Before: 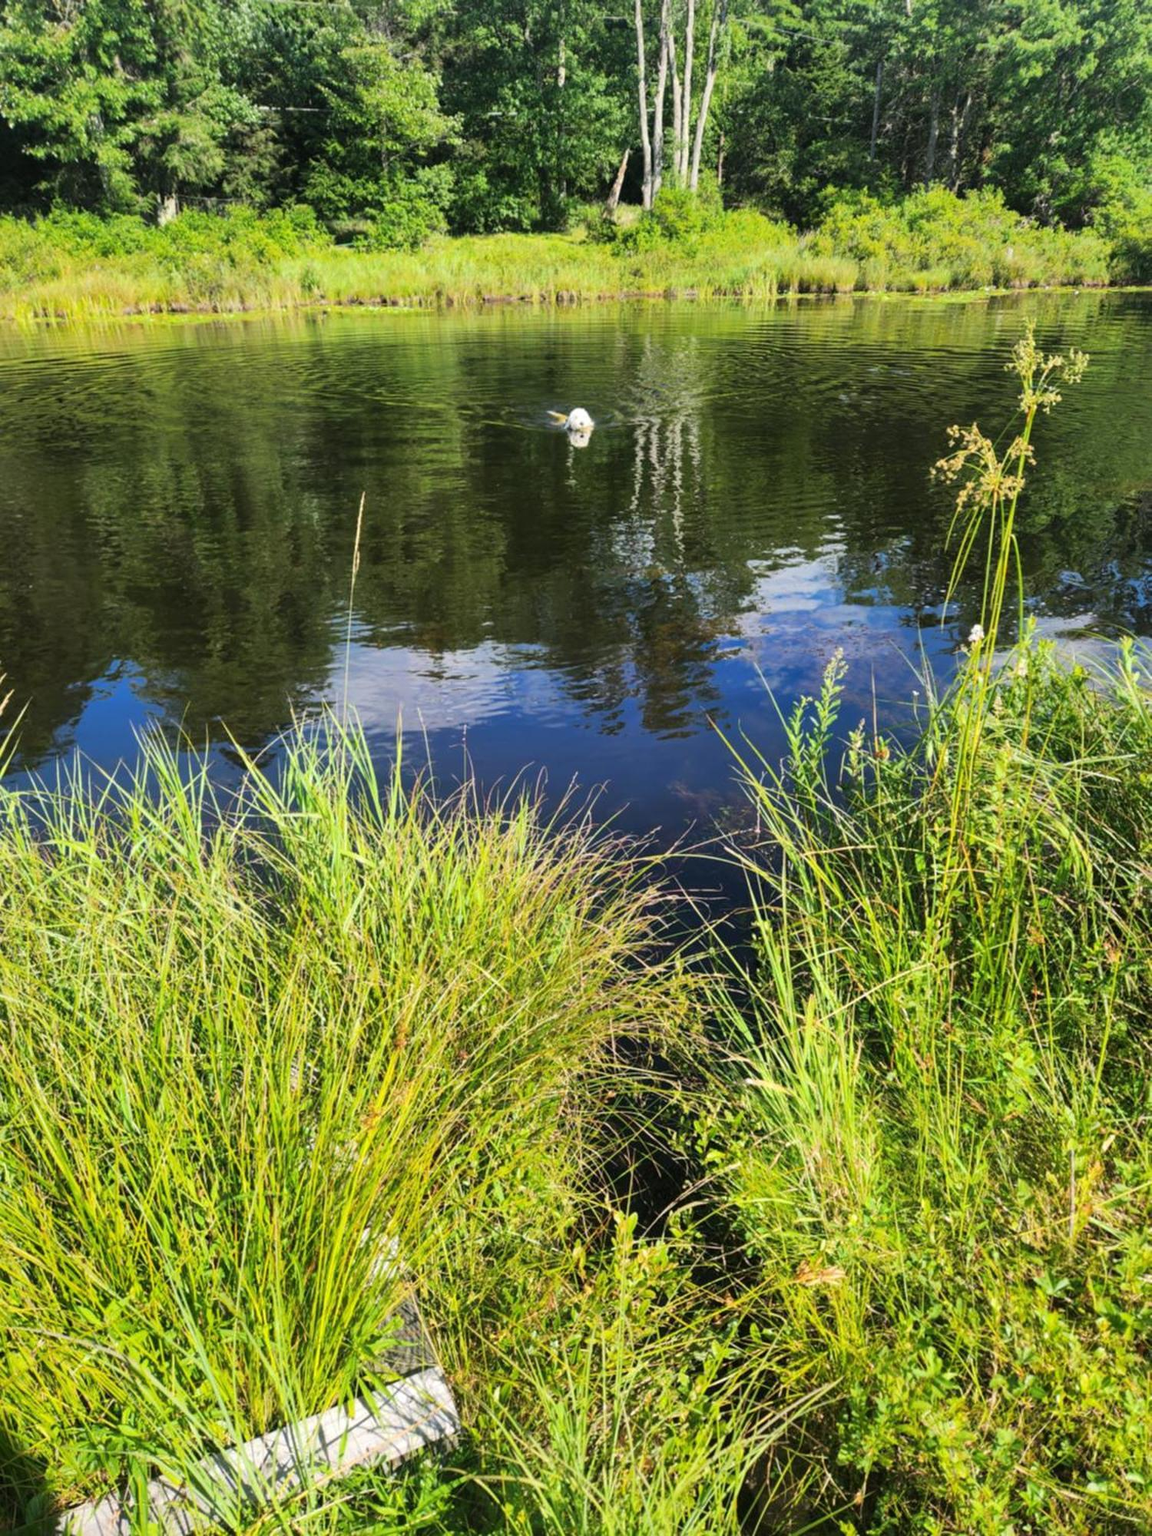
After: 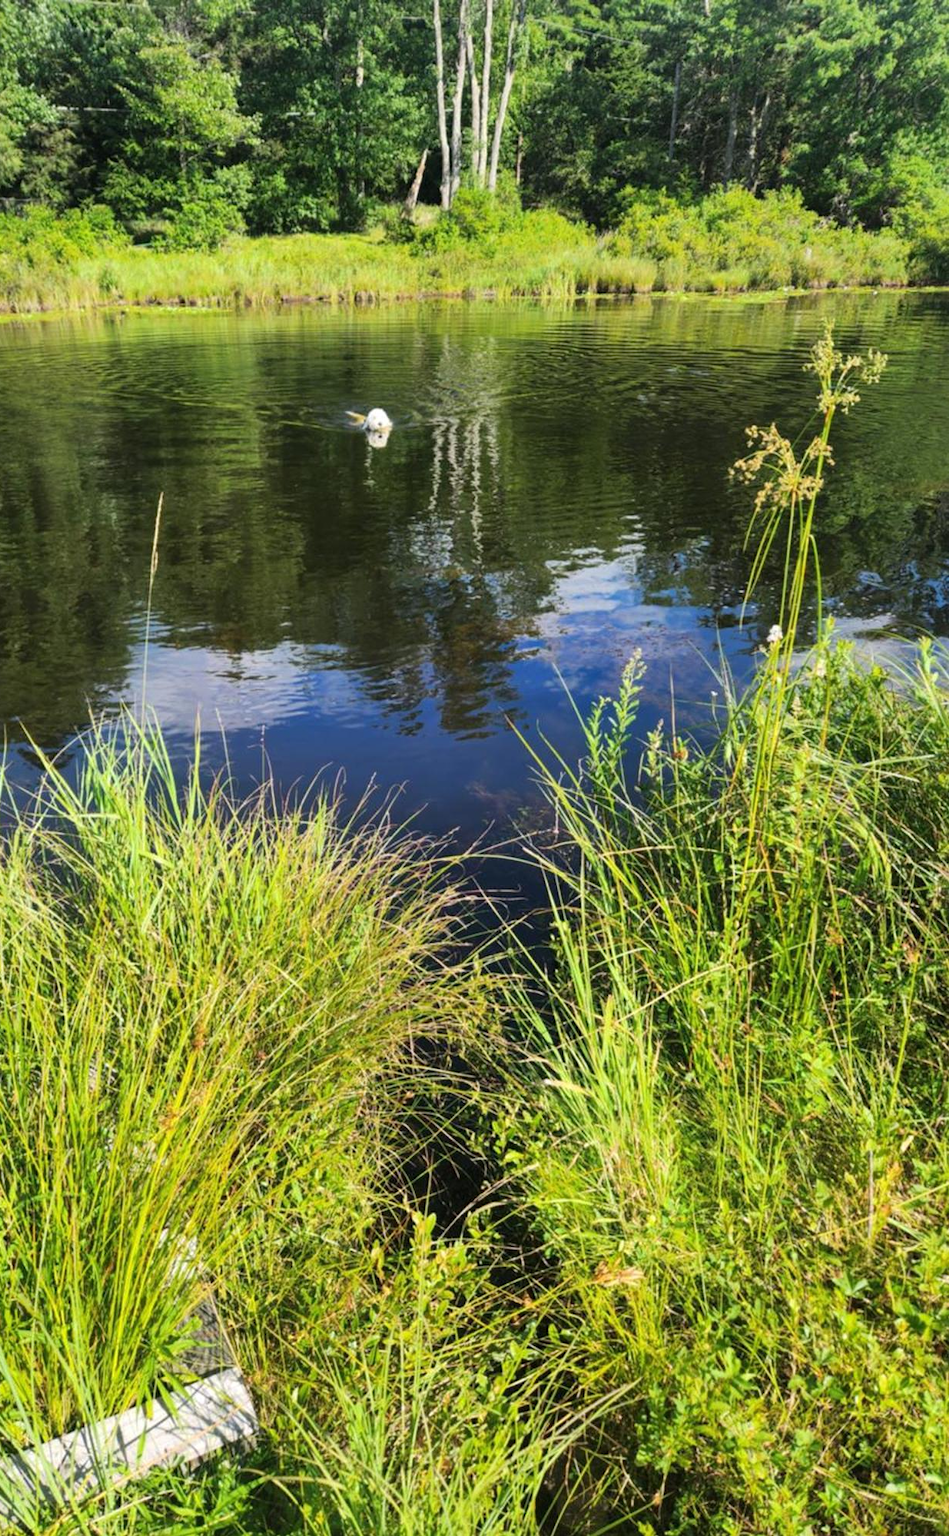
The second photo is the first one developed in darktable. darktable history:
crop: left 17.582%, bottom 0.031%
tone equalizer: on, module defaults
